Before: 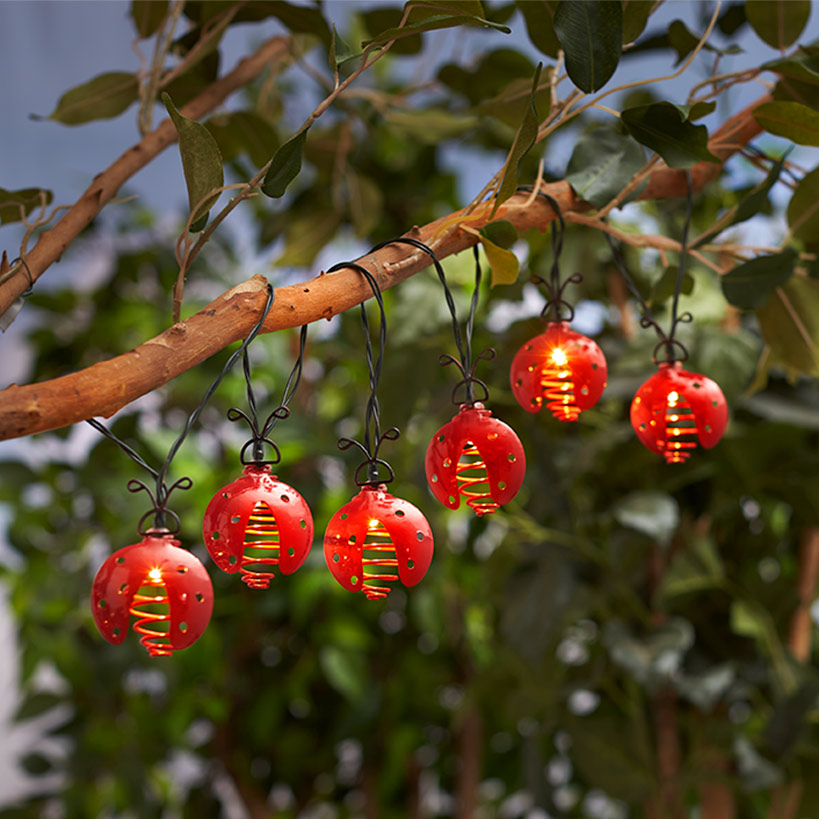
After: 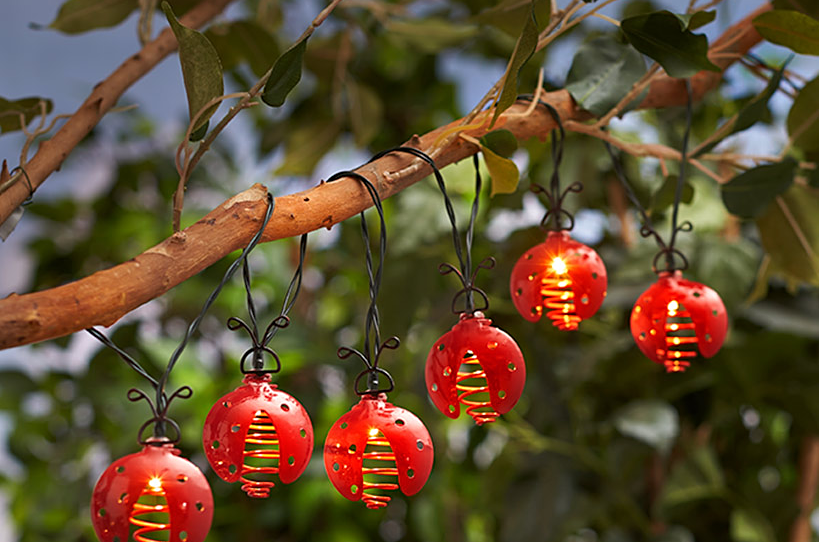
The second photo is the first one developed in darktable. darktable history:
crop: top 11.149%, bottom 22.649%
sharpen: amount 0.206
